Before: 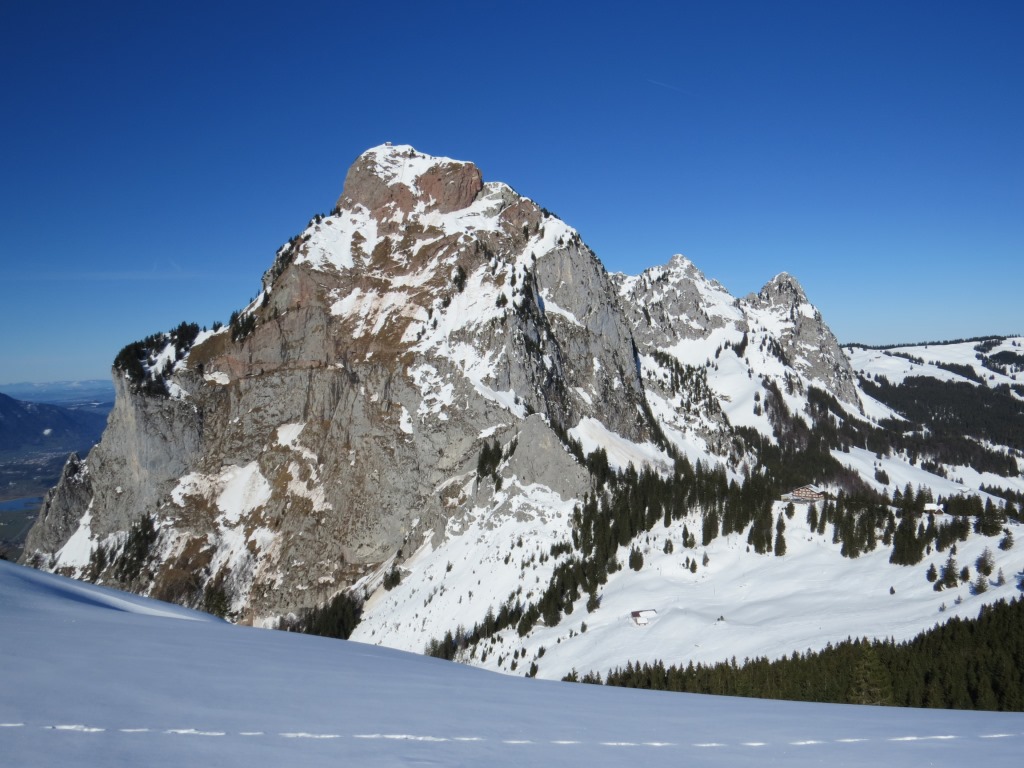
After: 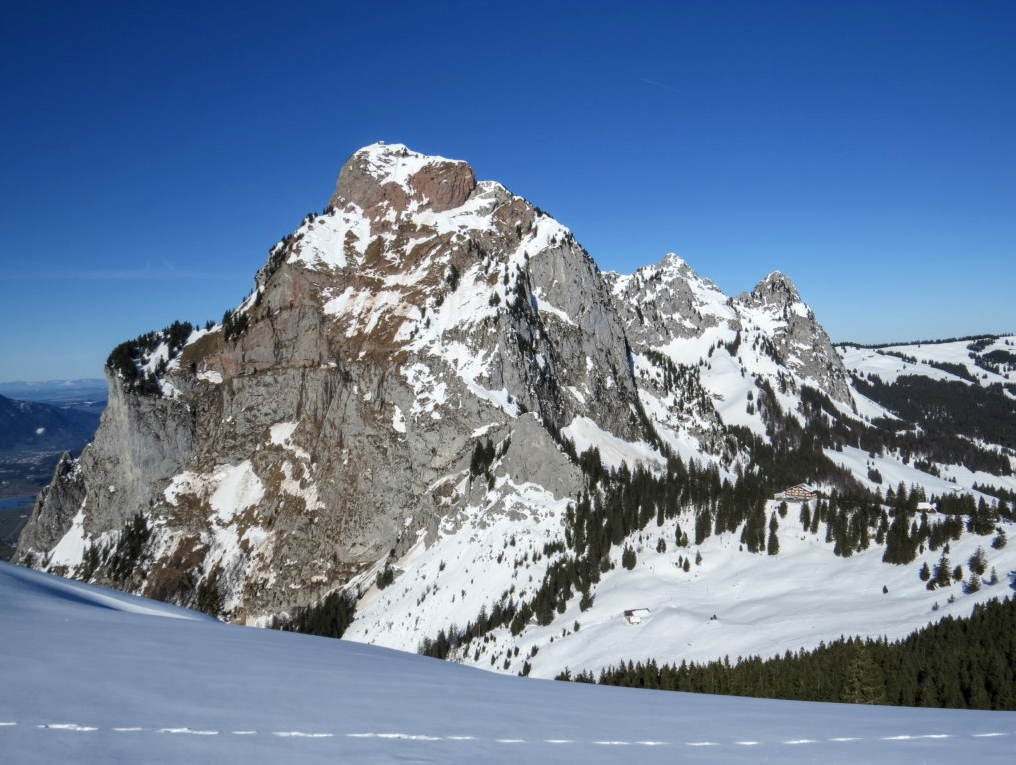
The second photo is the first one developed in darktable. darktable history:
local contrast: detail 130%
crop and rotate: left 0.709%, top 0.137%, bottom 0.249%
